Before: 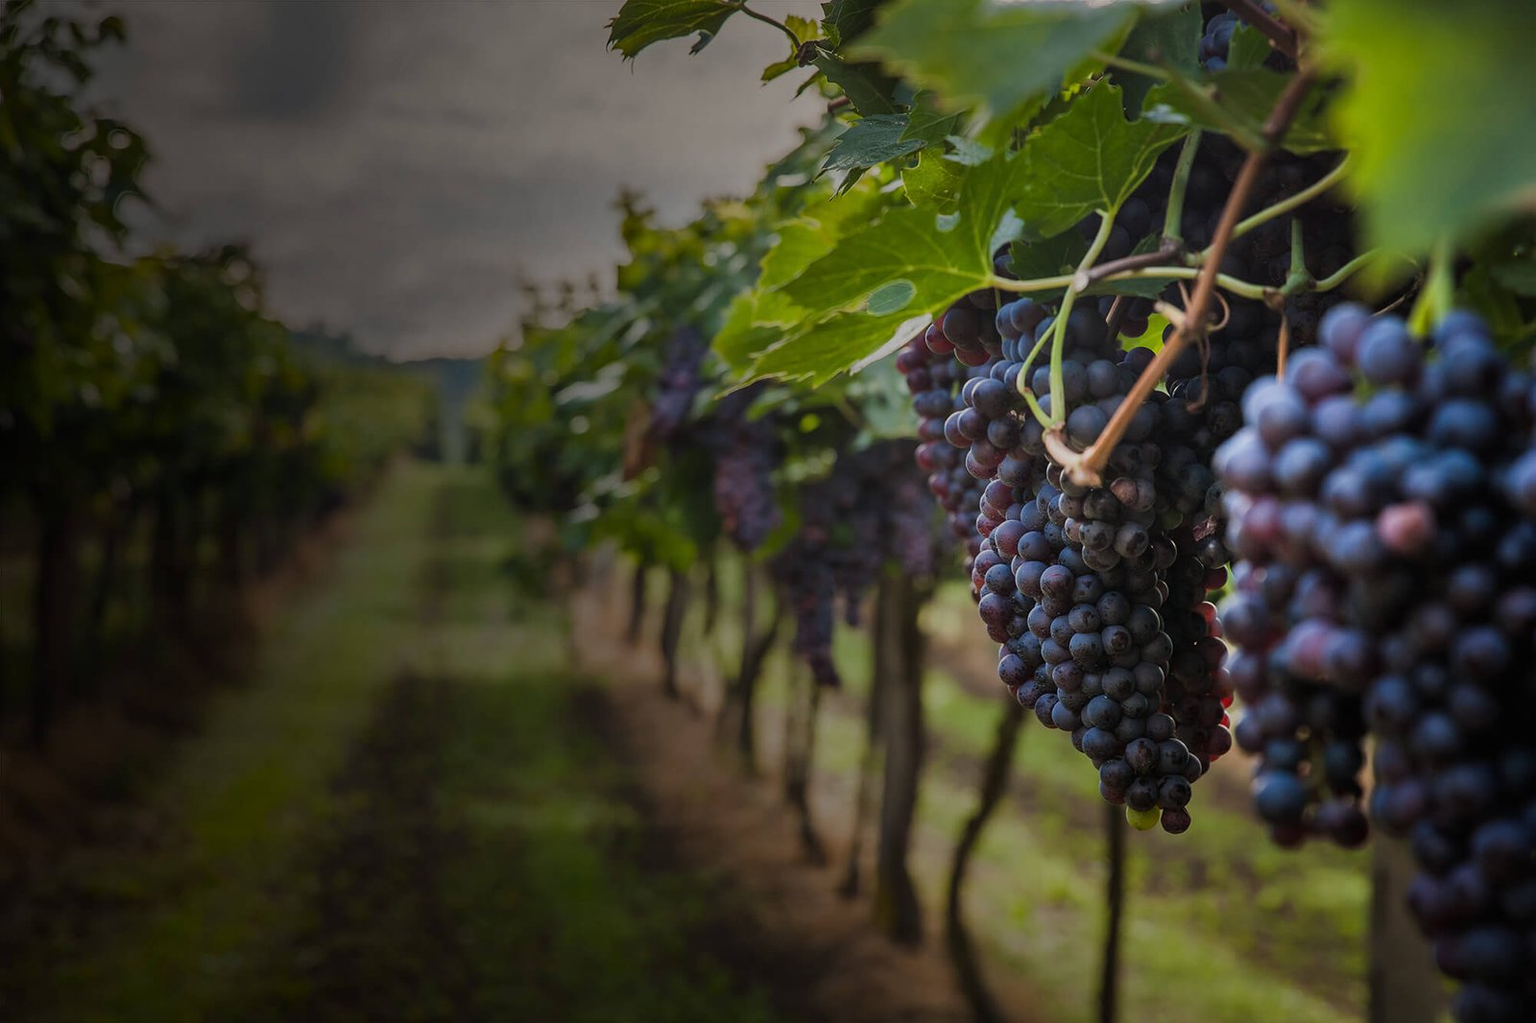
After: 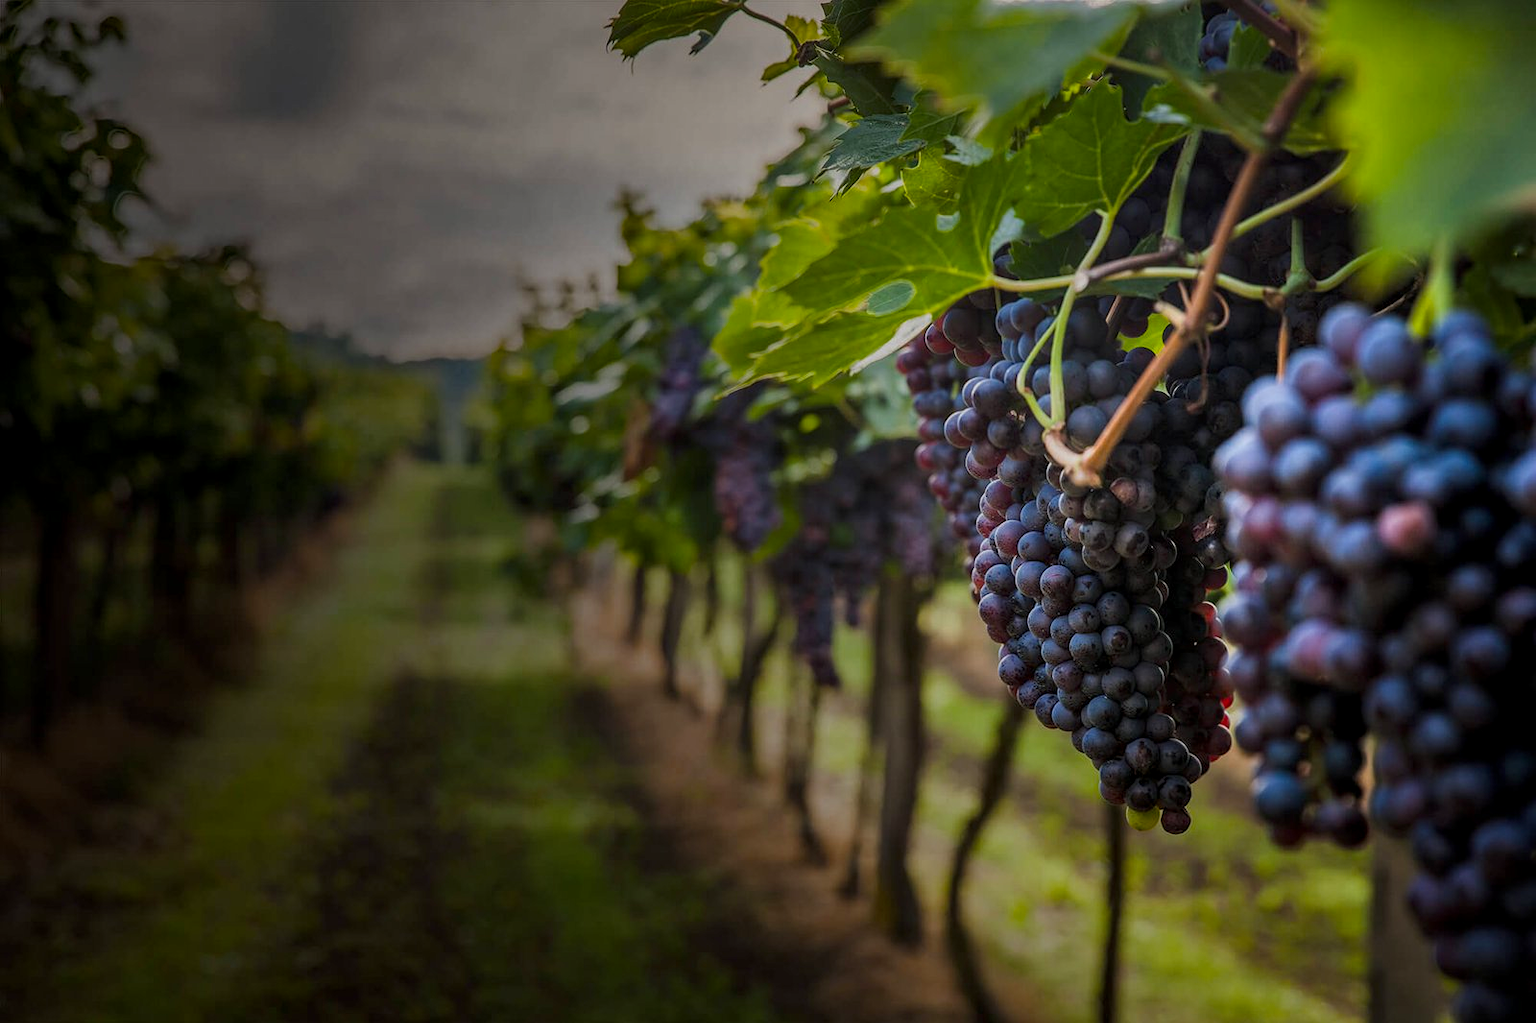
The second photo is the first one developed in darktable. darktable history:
local contrast: on, module defaults
color balance rgb: power › hue 62.86°, perceptual saturation grading › global saturation 19.819%
